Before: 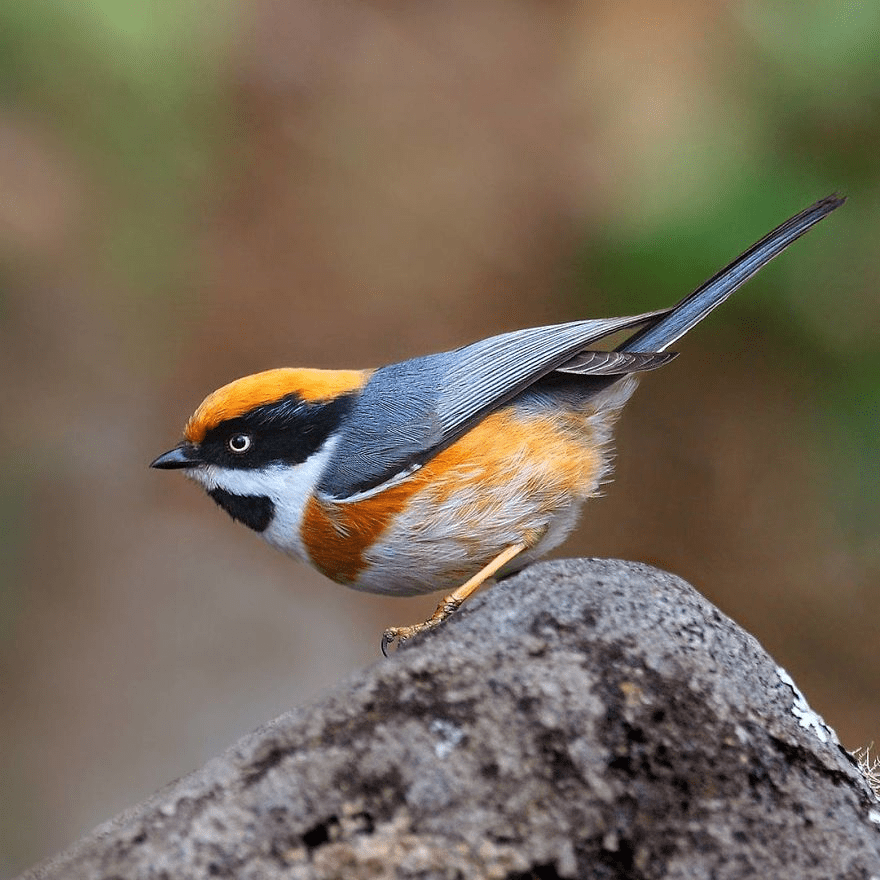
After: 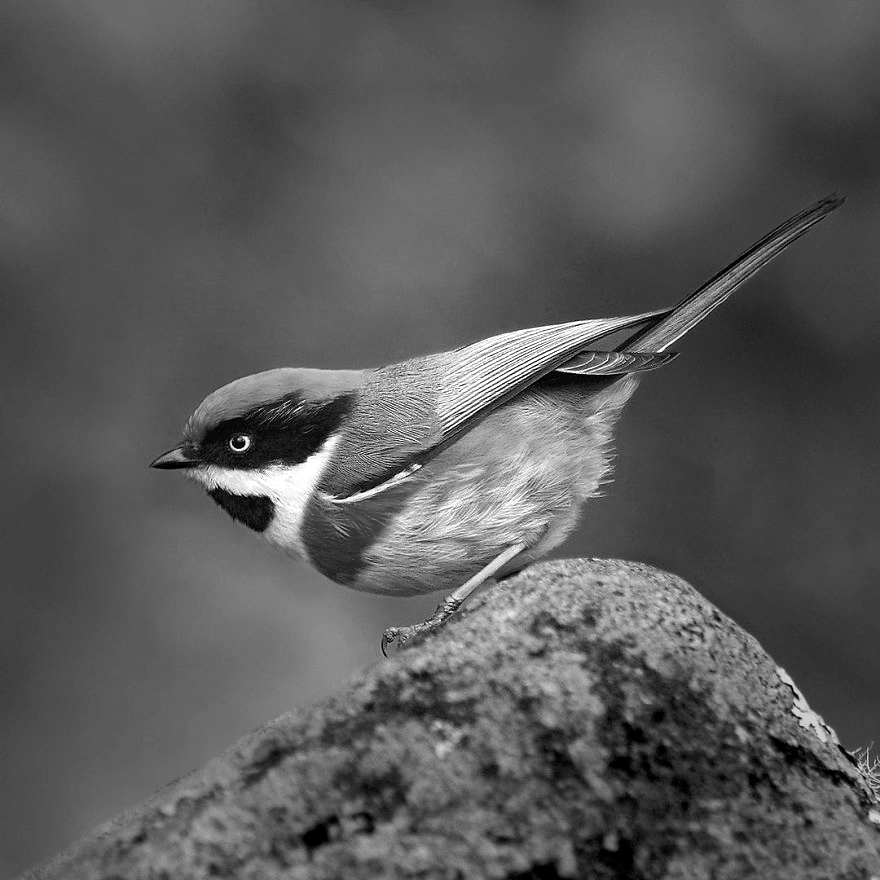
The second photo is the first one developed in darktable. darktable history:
monochrome: on, module defaults
exposure: black level correction 0.003, exposure 0.383 EV, compensate highlight preservation false
vignetting: fall-off start 40%, fall-off radius 40%
color zones: curves: ch0 [(0, 0.299) (0.25, 0.383) (0.456, 0.352) (0.736, 0.571)]; ch1 [(0, 0.63) (0.151, 0.568) (0.254, 0.416) (0.47, 0.558) (0.732, 0.37) (0.909, 0.492)]; ch2 [(0.004, 0.604) (0.158, 0.443) (0.257, 0.403) (0.761, 0.468)]
